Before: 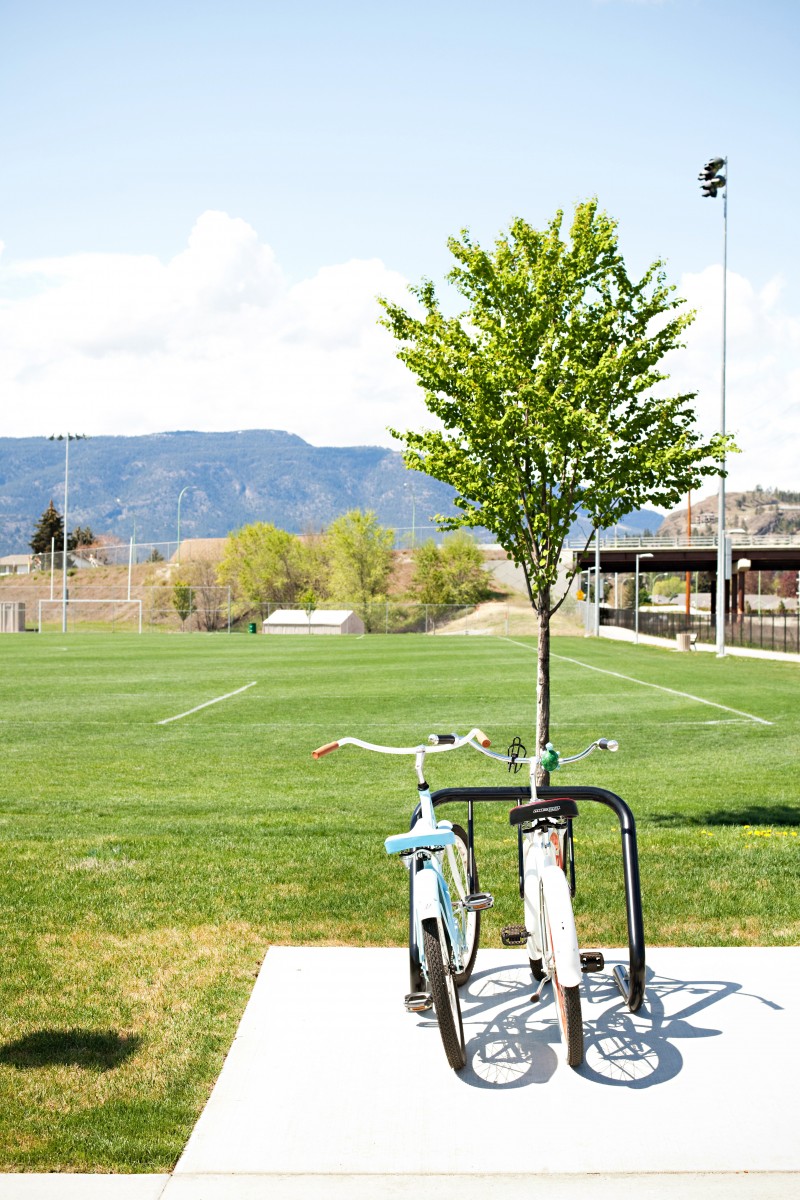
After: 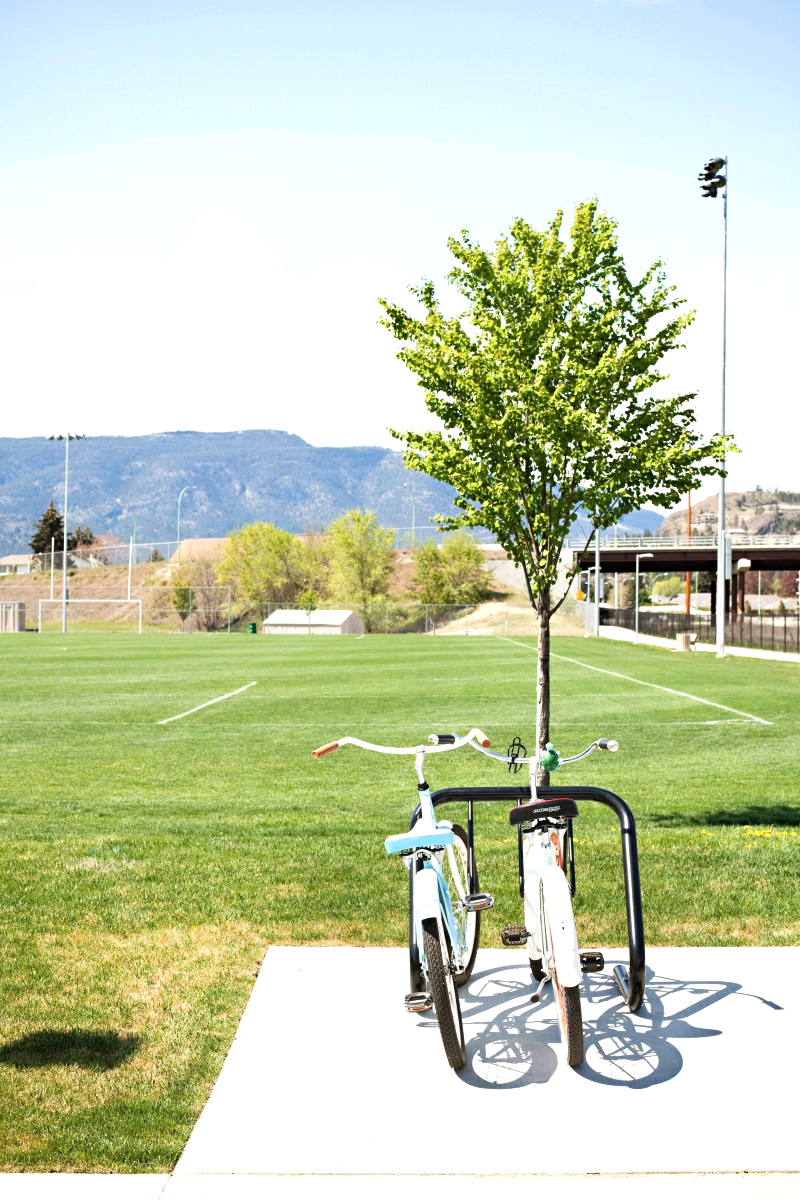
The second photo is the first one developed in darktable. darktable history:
shadows and highlights: radius 44.78, white point adjustment 6.64, compress 79.65%, highlights color adjustment 78.42%, soften with gaussian
tone equalizer: on, module defaults
